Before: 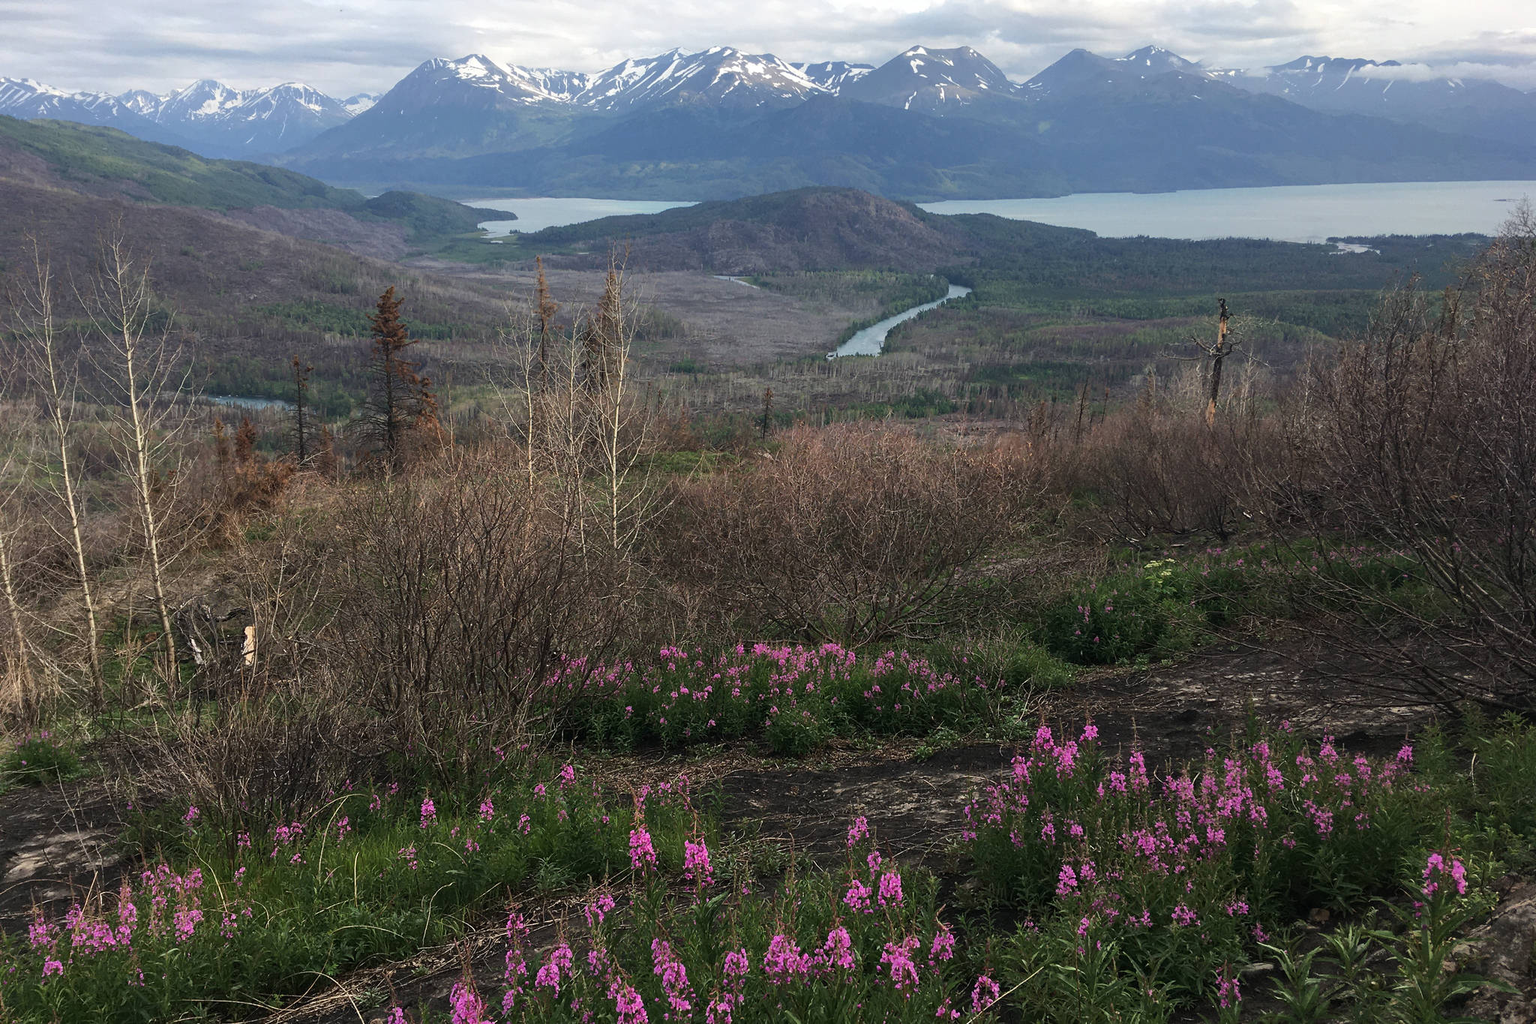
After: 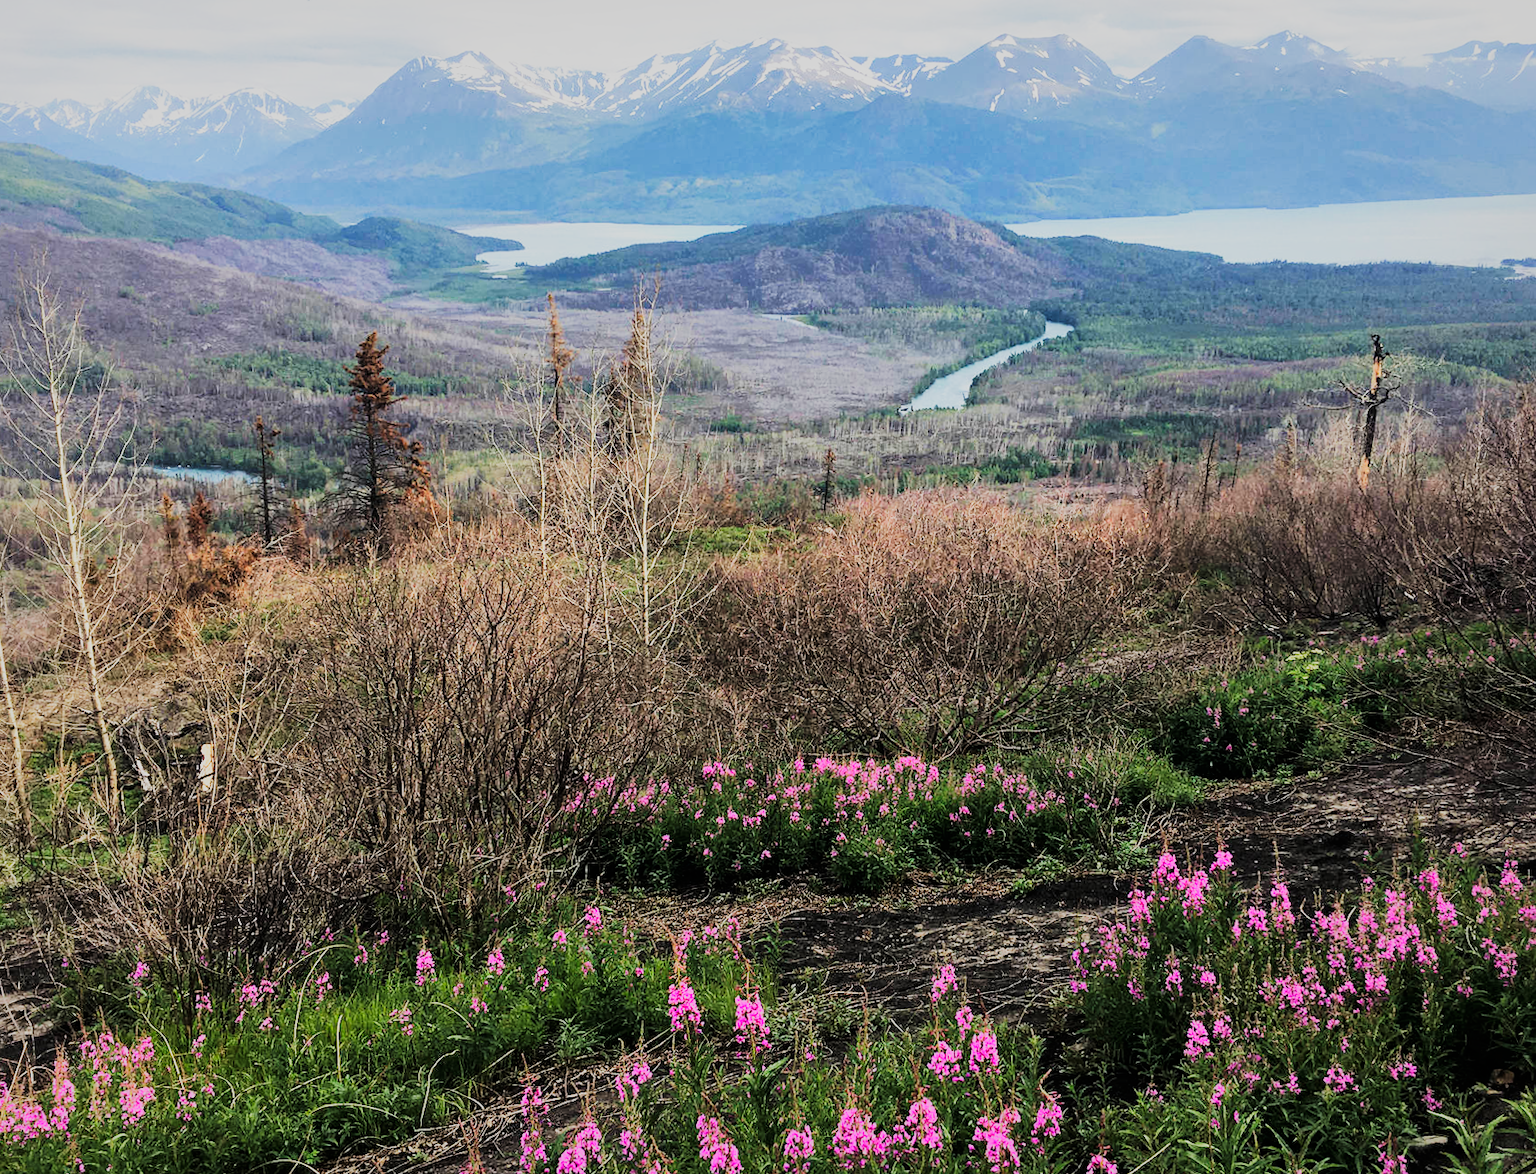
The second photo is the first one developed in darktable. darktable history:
base curve: curves: ch0 [(0, 0) (0.007, 0.004) (0.027, 0.03) (0.046, 0.07) (0.207, 0.54) (0.442, 0.872) (0.673, 0.972) (1, 1)], preserve colors none
shadows and highlights: highlights -60
tone curve: curves: ch0 [(0, 0) (0.049, 0.01) (0.154, 0.081) (0.491, 0.519) (0.748, 0.765) (1, 0.919)]; ch1 [(0, 0) (0.172, 0.123) (0.317, 0.272) (0.401, 0.422) (0.499, 0.497) (0.531, 0.54) (0.615, 0.603) (0.741, 0.783) (1, 1)]; ch2 [(0, 0) (0.411, 0.424) (0.483, 0.478) (0.544, 0.56) (0.686, 0.638) (1, 1)], color space Lab, linked channels, preserve colors none
crop and rotate: angle 0.689°, left 4.392%, top 0.701%, right 11.213%, bottom 2.464%
